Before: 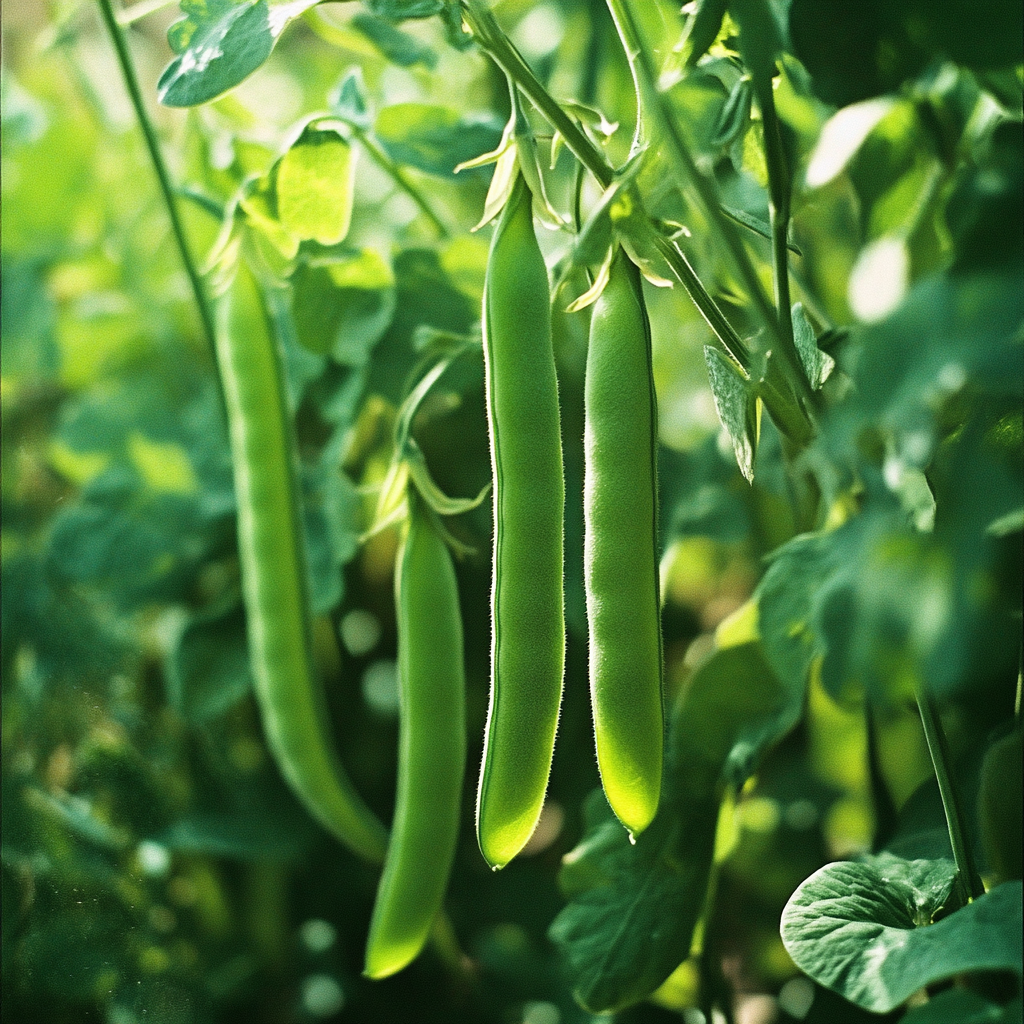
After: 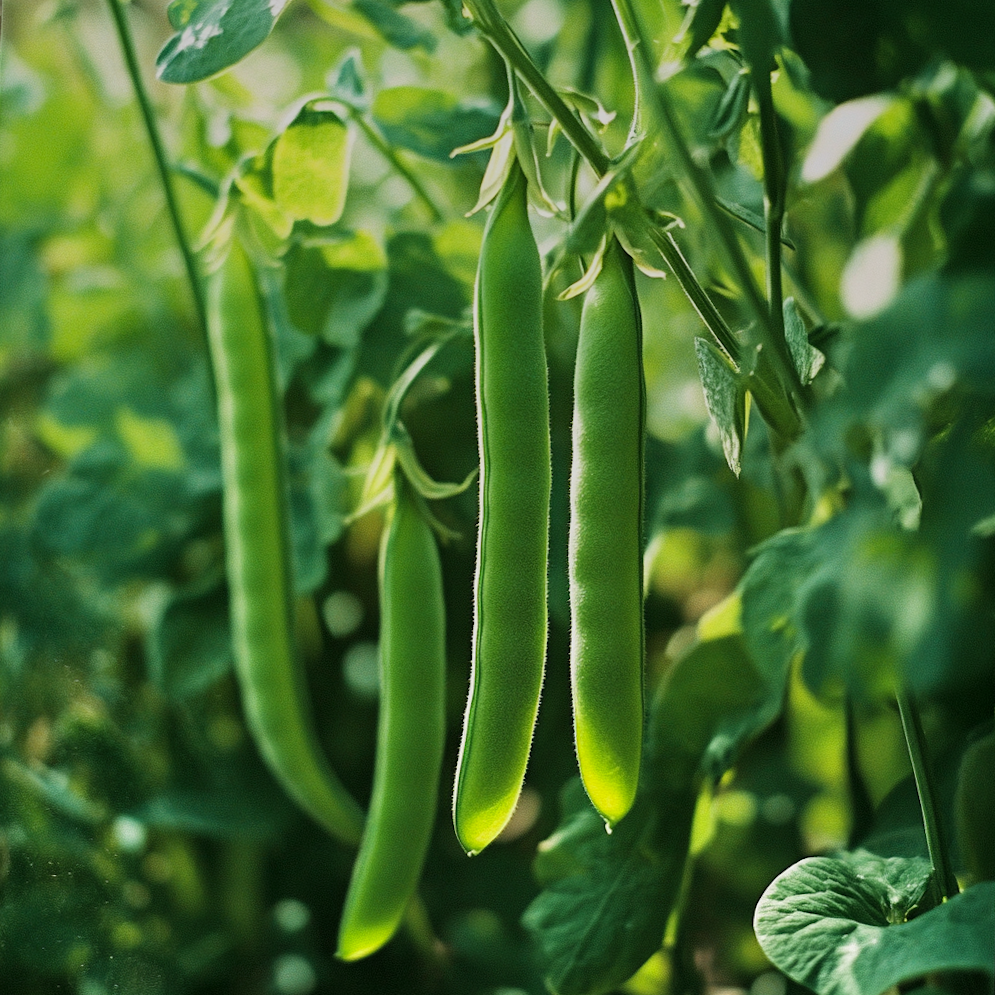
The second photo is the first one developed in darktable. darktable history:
crop and rotate: angle -1.69°
shadows and highlights: shadows 25, white point adjustment -3, highlights -30
graduated density: rotation -0.352°, offset 57.64
local contrast: highlights 100%, shadows 100%, detail 120%, midtone range 0.2
